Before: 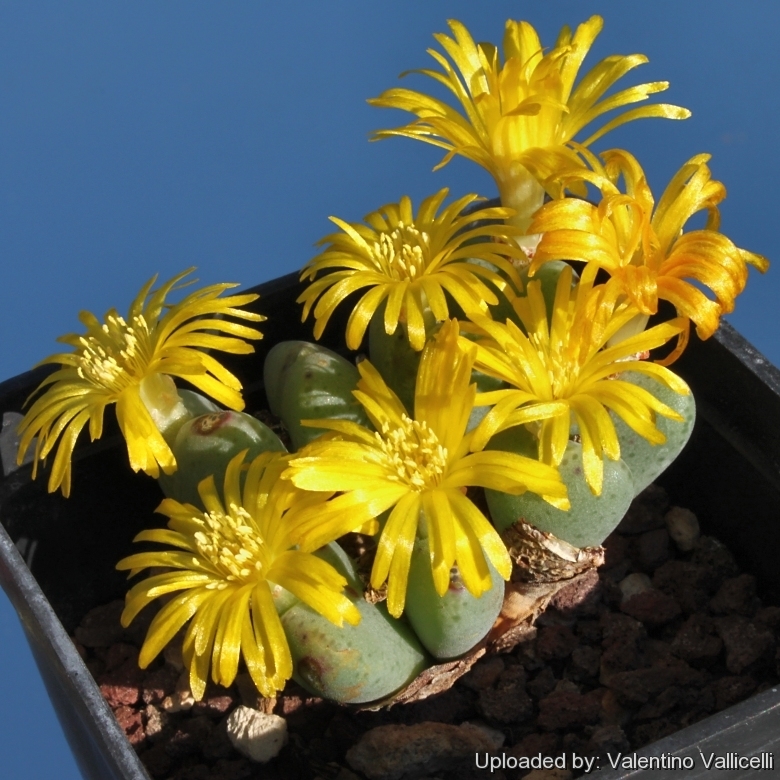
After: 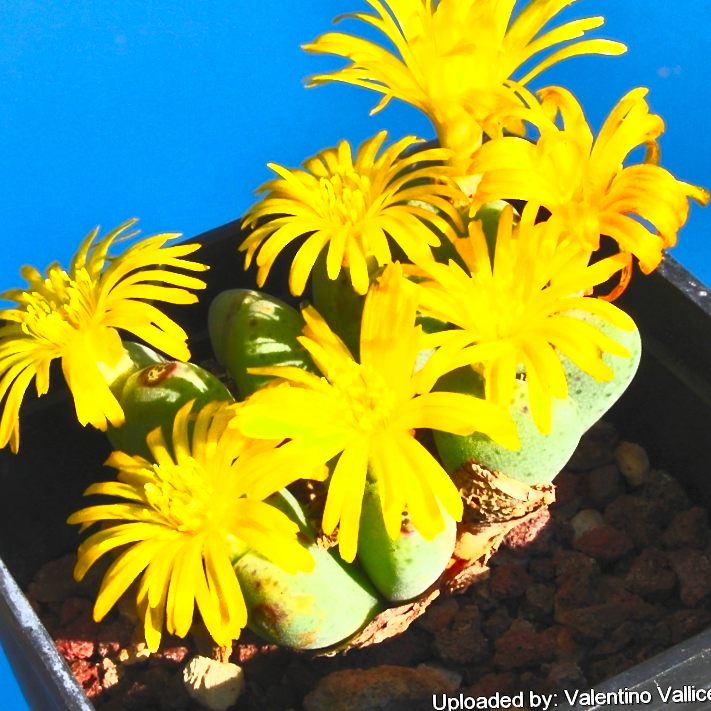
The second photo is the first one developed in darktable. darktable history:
contrast brightness saturation: contrast 1, brightness 1, saturation 1
crop and rotate: angle 1.96°, left 5.673%, top 5.673%
